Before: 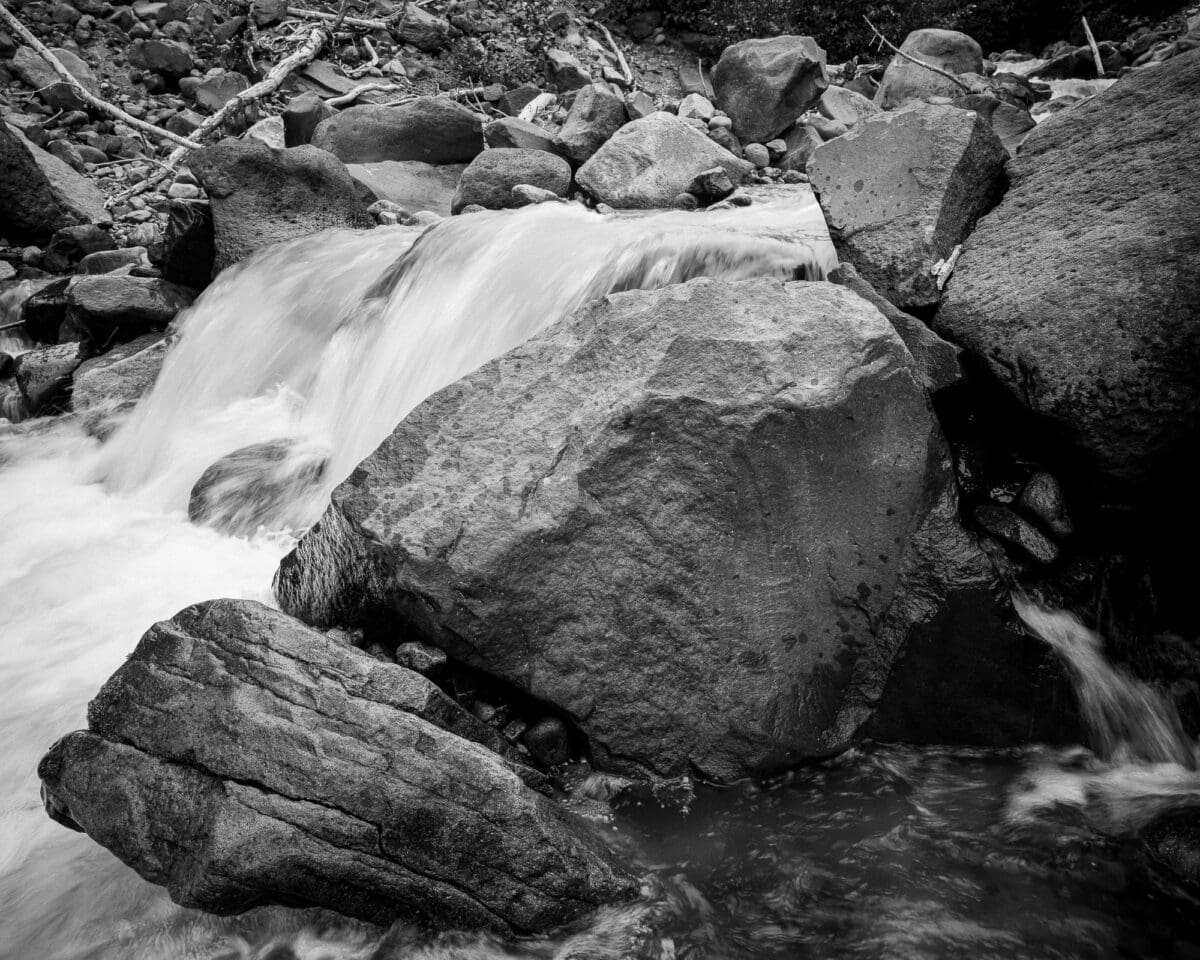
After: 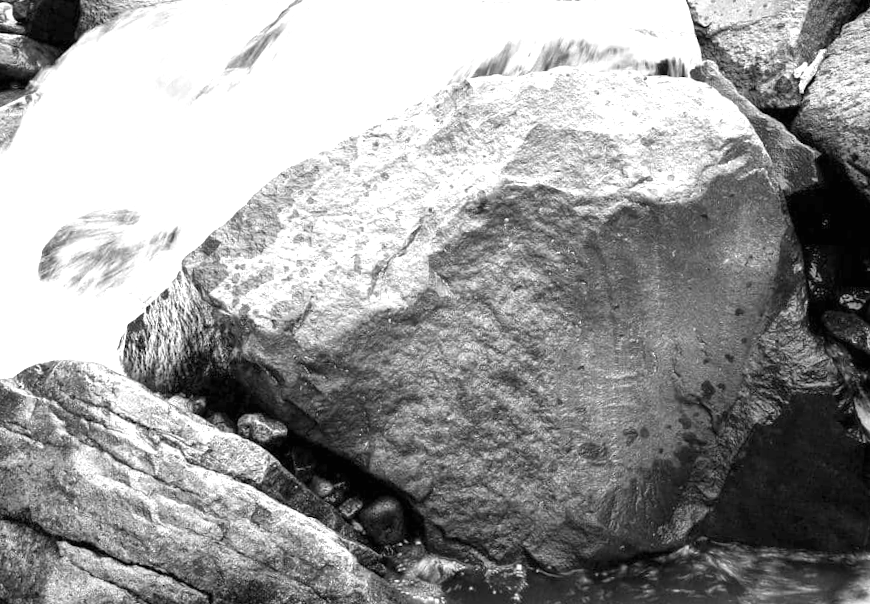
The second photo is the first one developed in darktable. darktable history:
exposure: black level correction 0, exposure 1.4 EV, compensate highlight preservation false
crop and rotate: angle -3.37°, left 9.79%, top 20.73%, right 12.42%, bottom 11.82%
